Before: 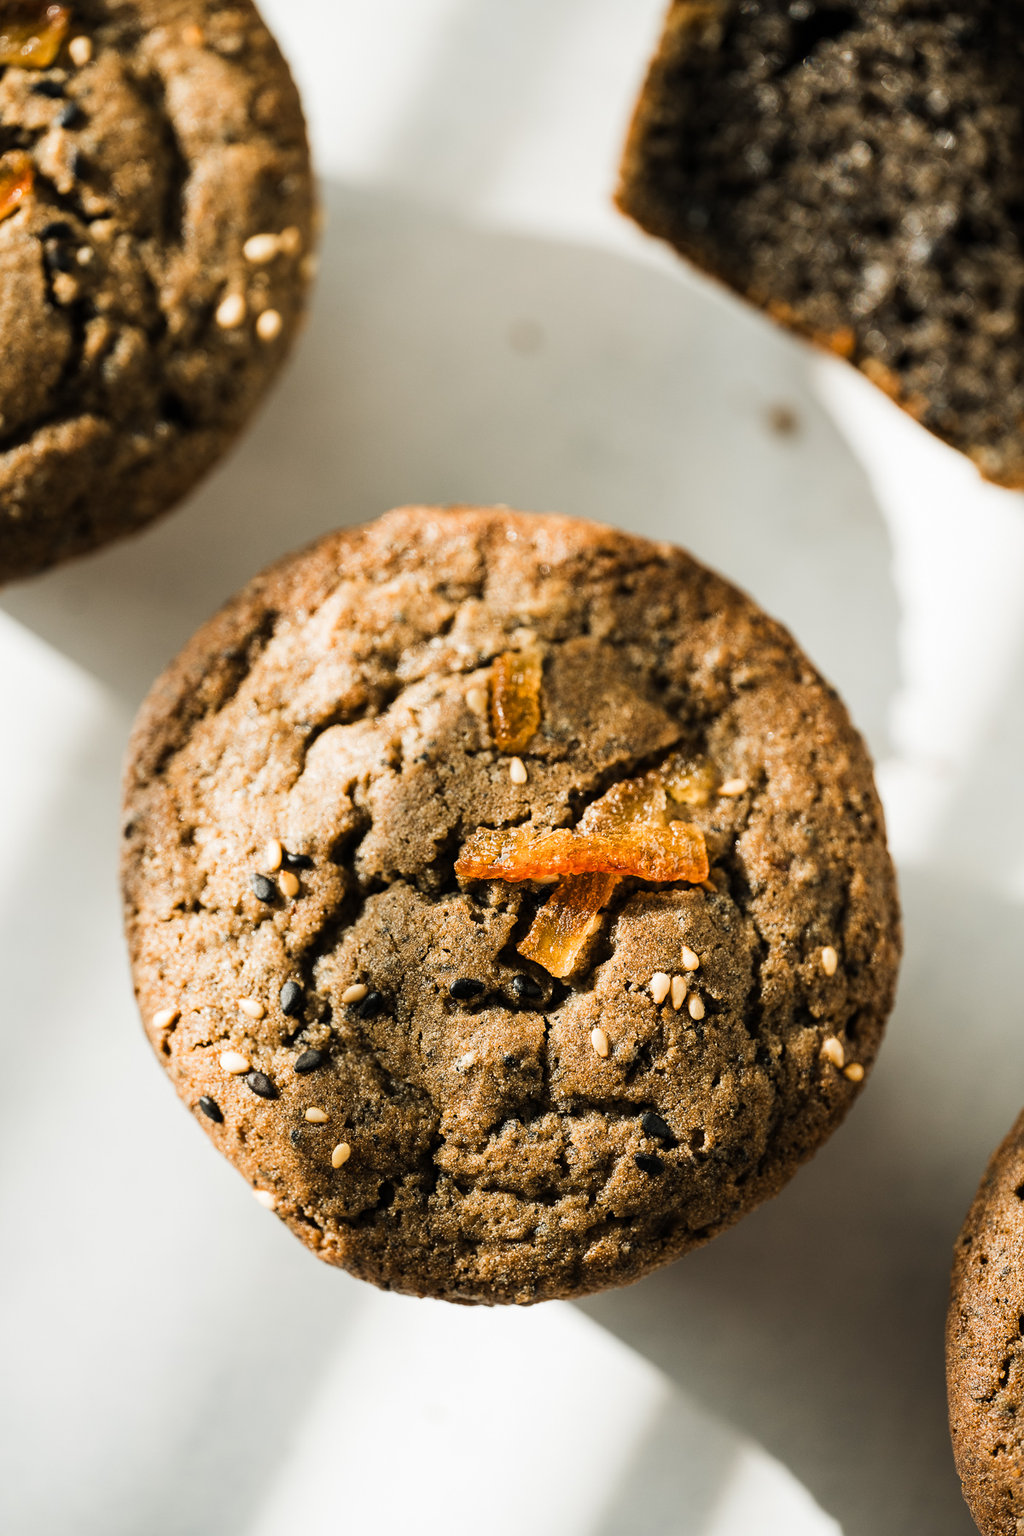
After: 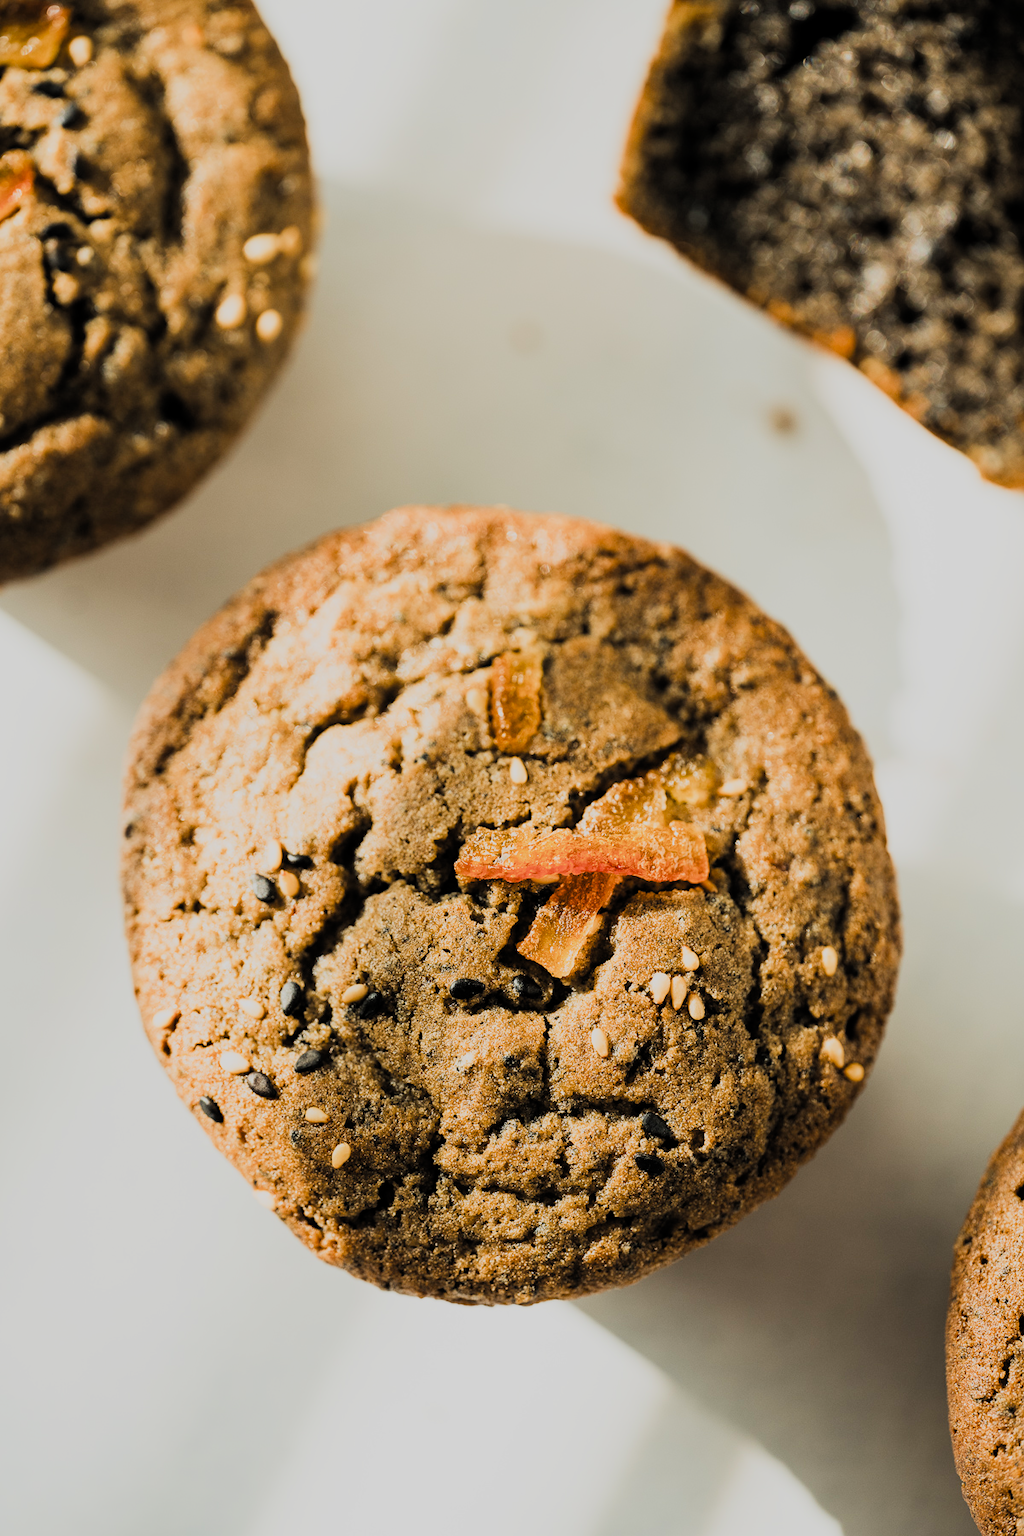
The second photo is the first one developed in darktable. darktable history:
filmic rgb: middle gray luminance 29.87%, black relative exposure -8.94 EV, white relative exposure 7.01 EV, target black luminance 0%, hardness 2.91, latitude 1.49%, contrast 0.961, highlights saturation mix 4.29%, shadows ↔ highlights balance 12.06%, color science v5 (2021), contrast in shadows safe, contrast in highlights safe
exposure: exposure 0.771 EV, compensate highlight preservation false
